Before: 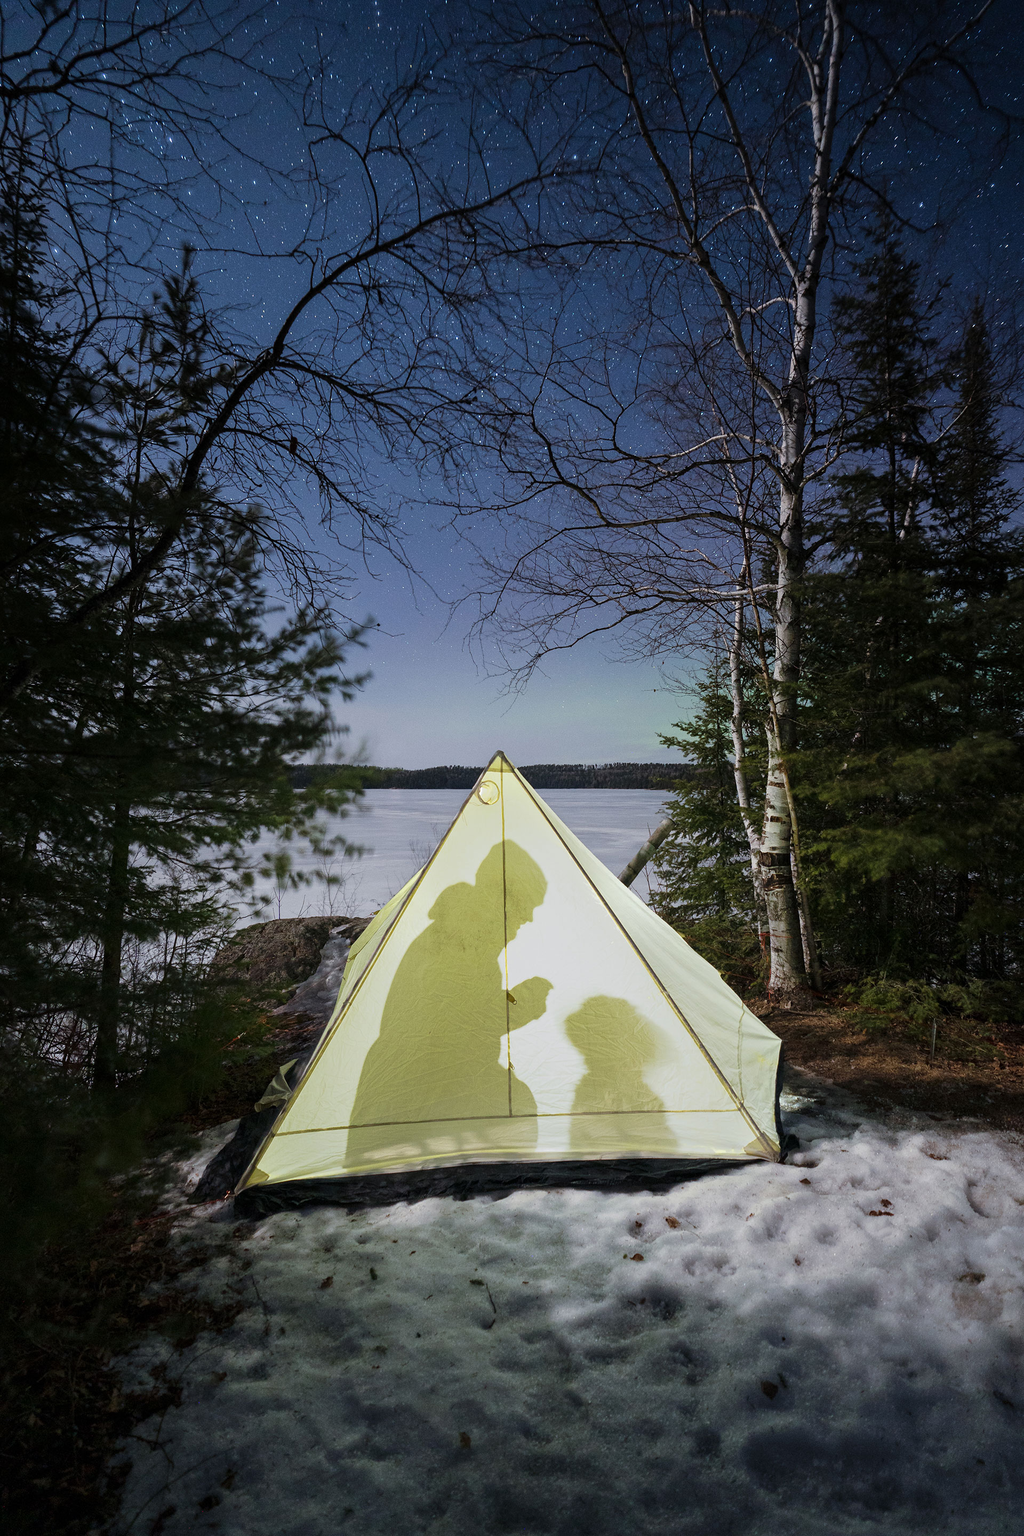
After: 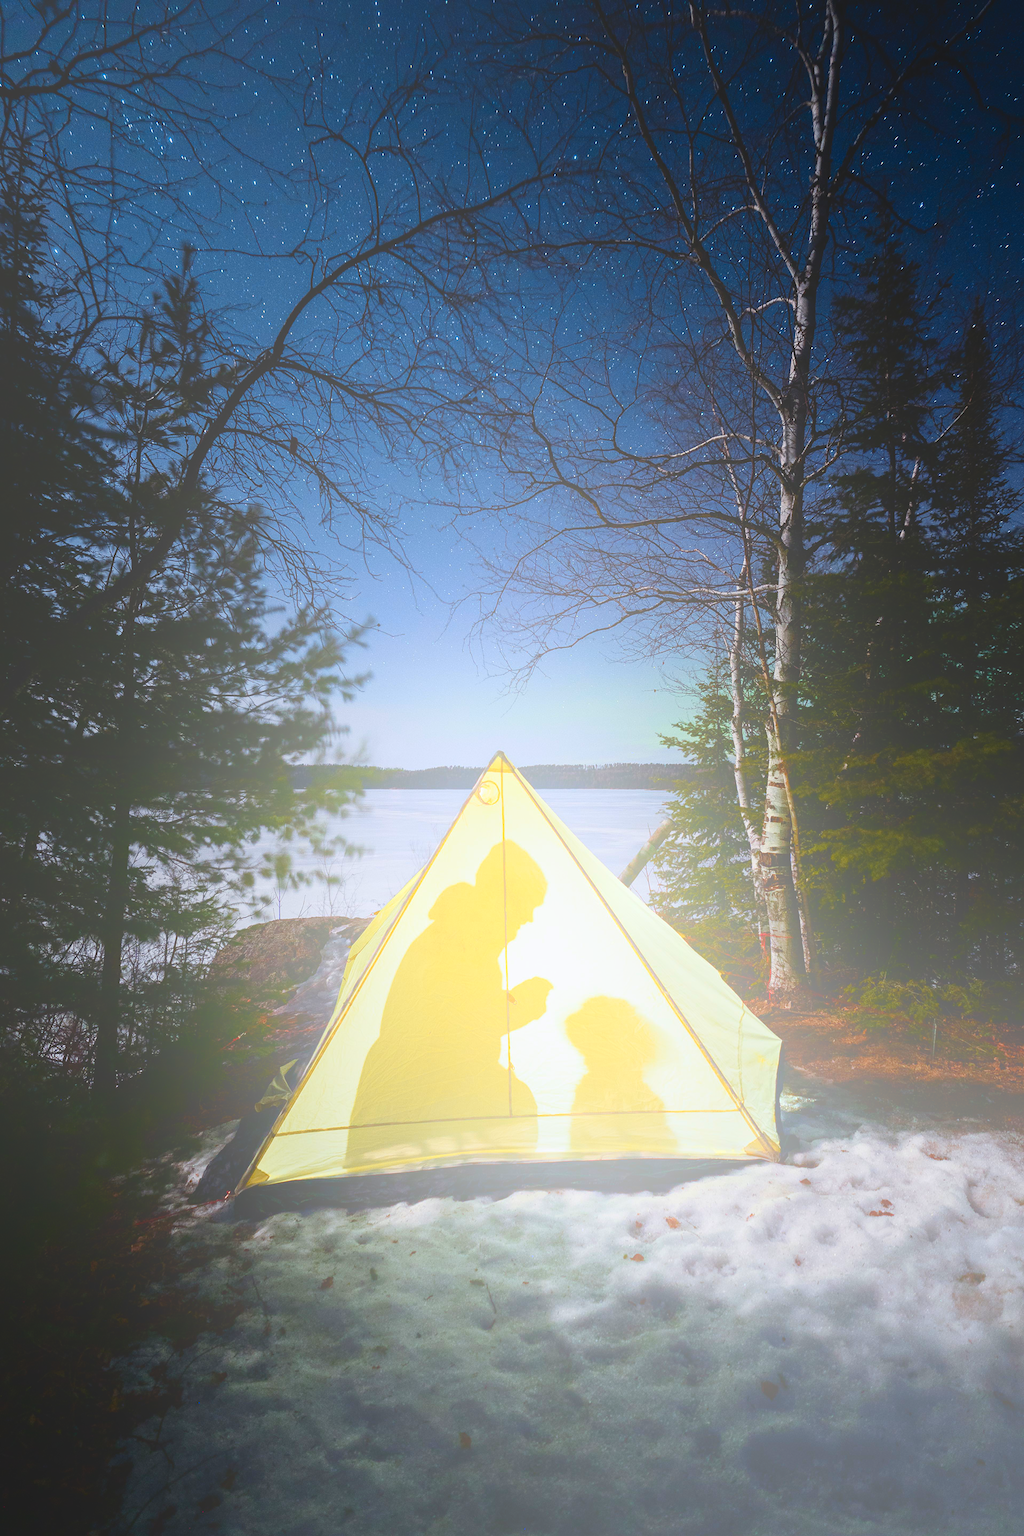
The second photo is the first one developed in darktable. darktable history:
bloom: size 85%, threshold 5%, strength 85%
color zones: curves: ch1 [(0.239, 0.552) (0.75, 0.5)]; ch2 [(0.25, 0.462) (0.749, 0.457)], mix 25.94%
contrast brightness saturation: contrast 0.19, brightness -0.11, saturation 0.21
exposure: compensate highlight preservation false
